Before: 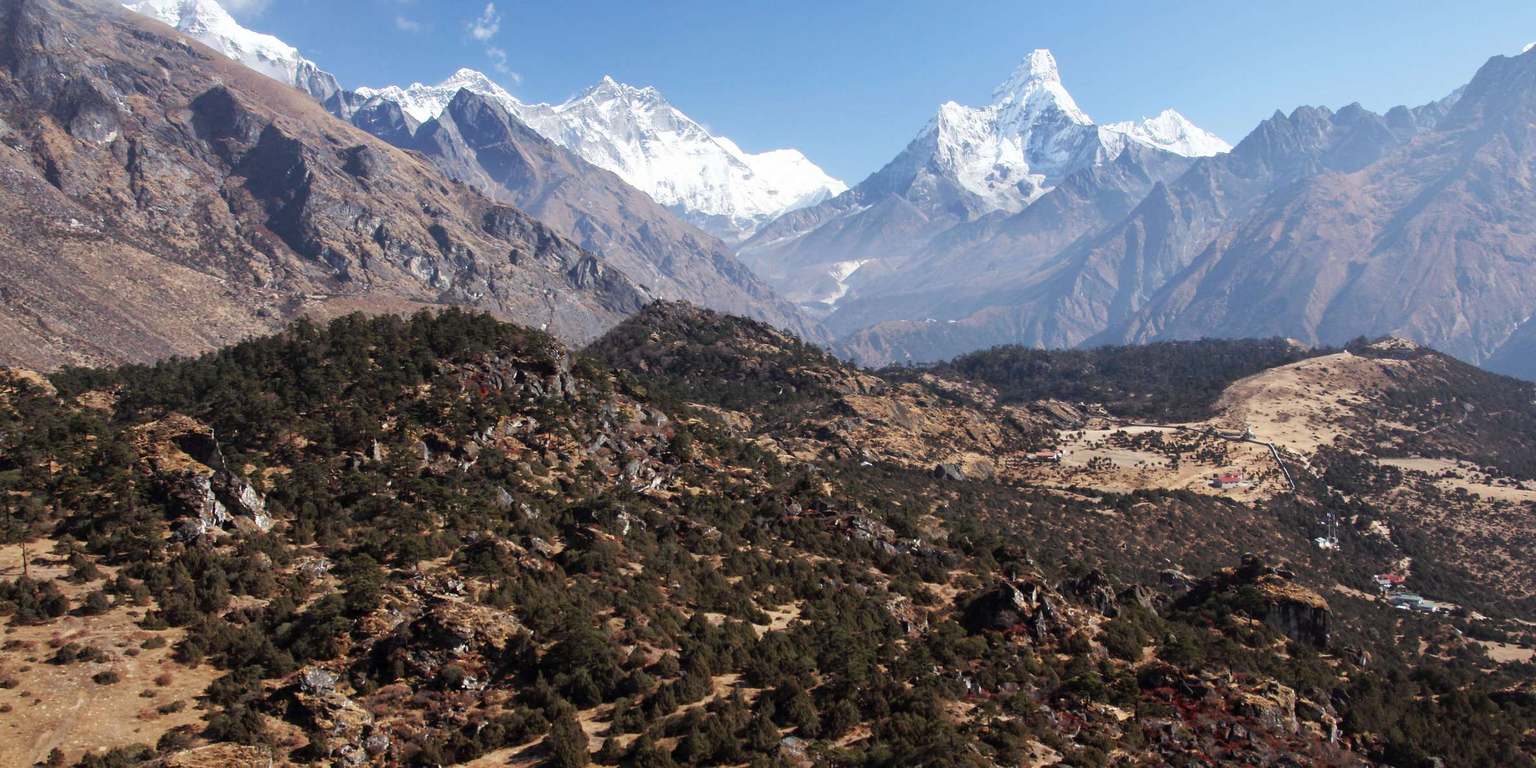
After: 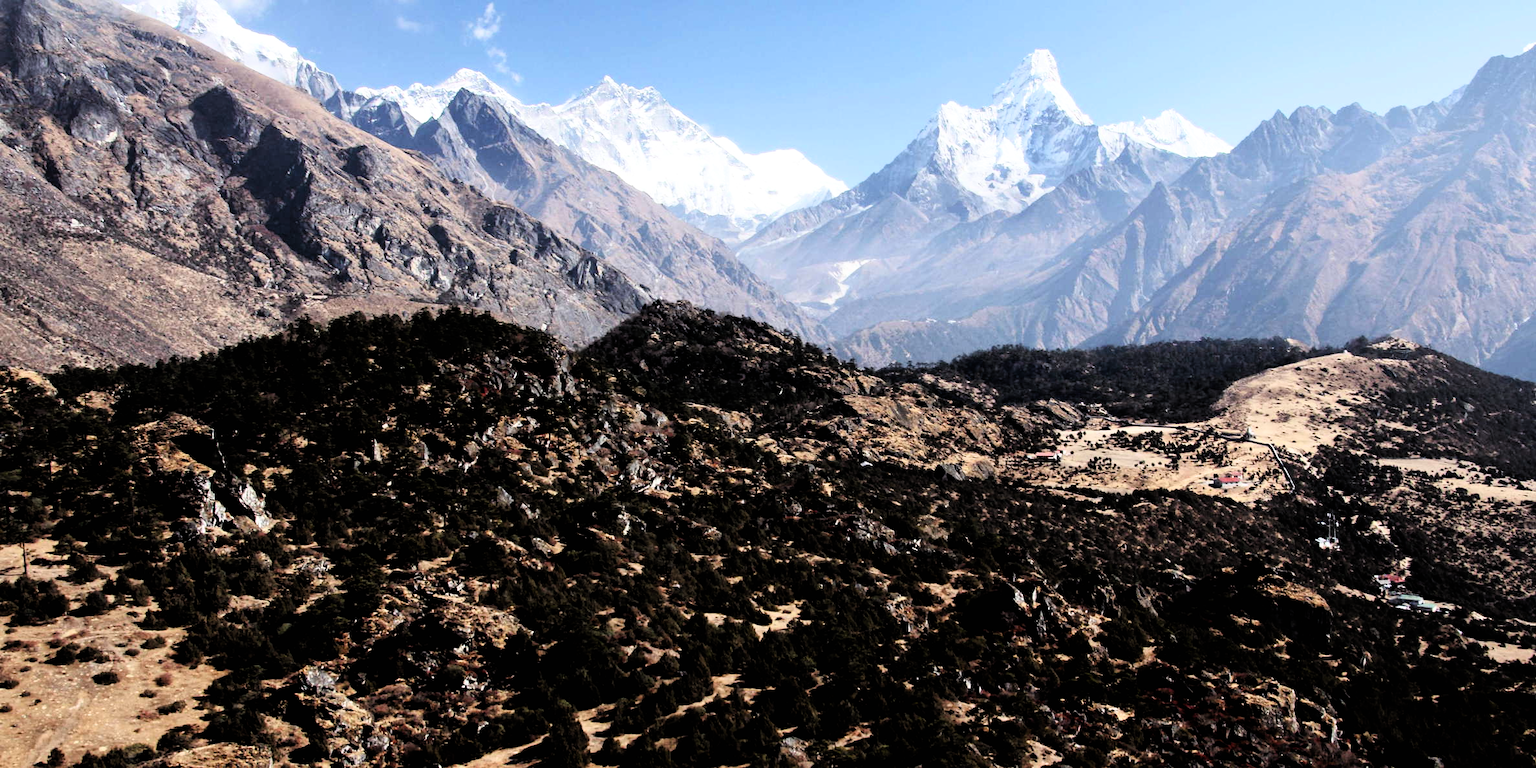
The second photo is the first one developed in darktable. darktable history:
contrast brightness saturation: contrast 0.098, brightness 0.034, saturation 0.088
filmic rgb: black relative exposure -3.8 EV, white relative exposure 2.4 EV, dynamic range scaling -49.61%, hardness 3.46, latitude 30.27%, contrast 1.793
